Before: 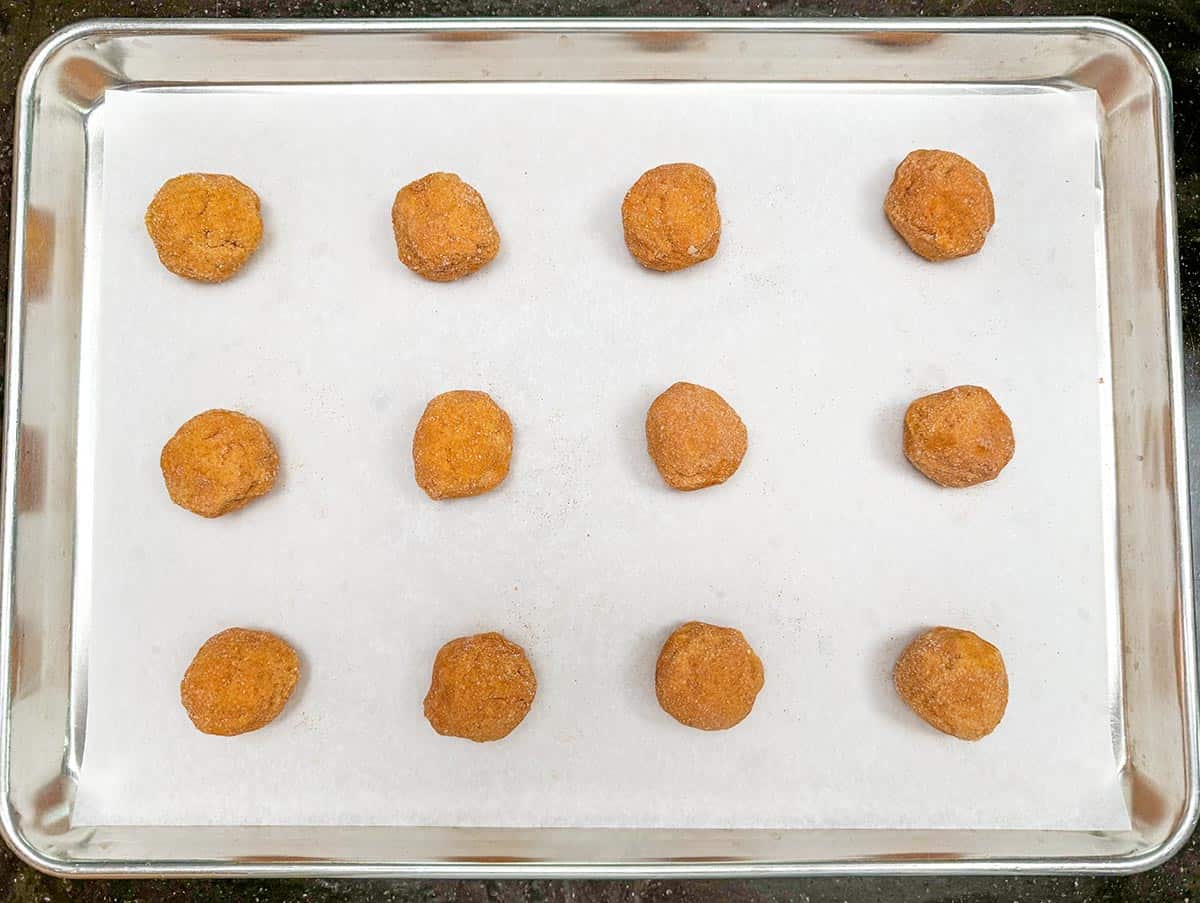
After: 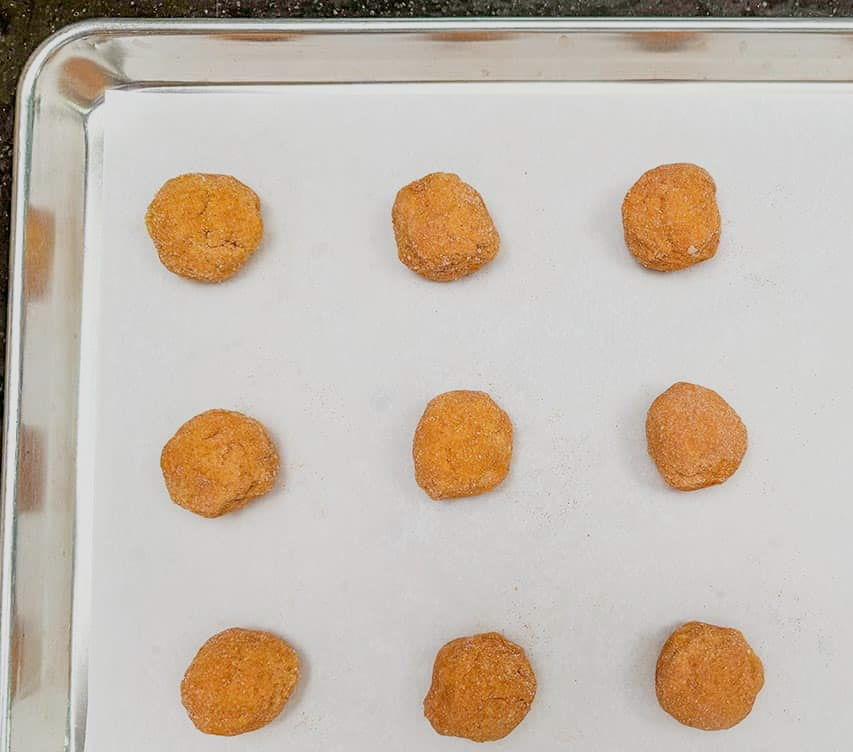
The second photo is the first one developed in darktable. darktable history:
filmic rgb: white relative exposure 3.8 EV, hardness 4.35
crop: right 28.885%, bottom 16.626%
